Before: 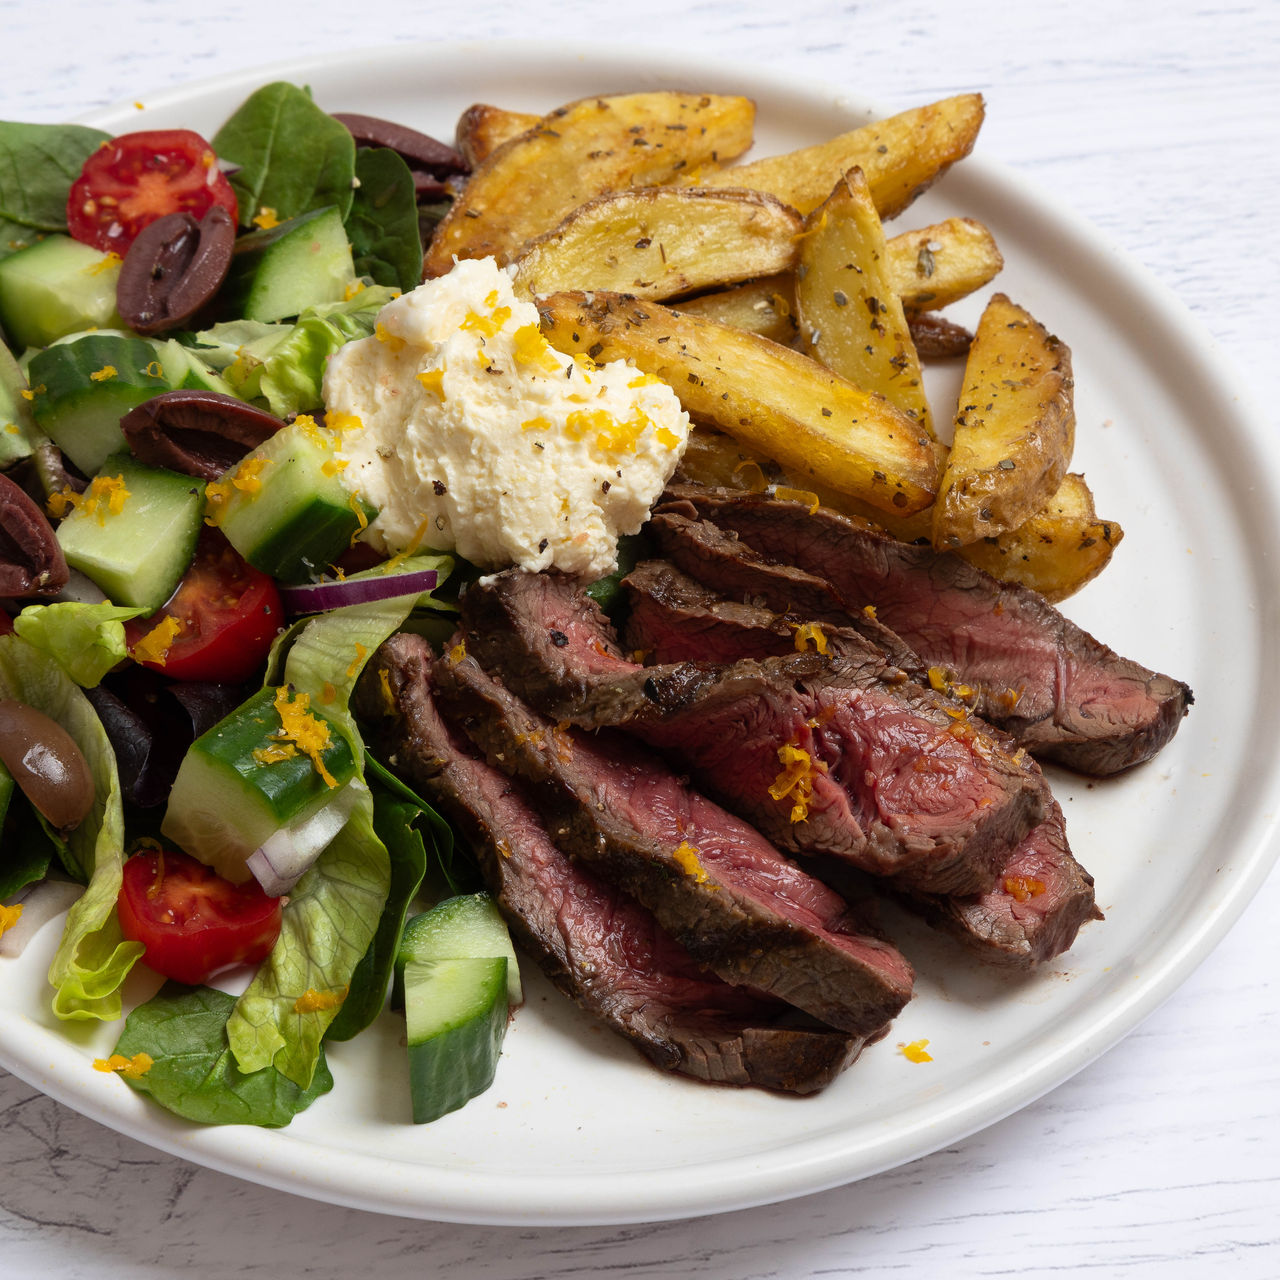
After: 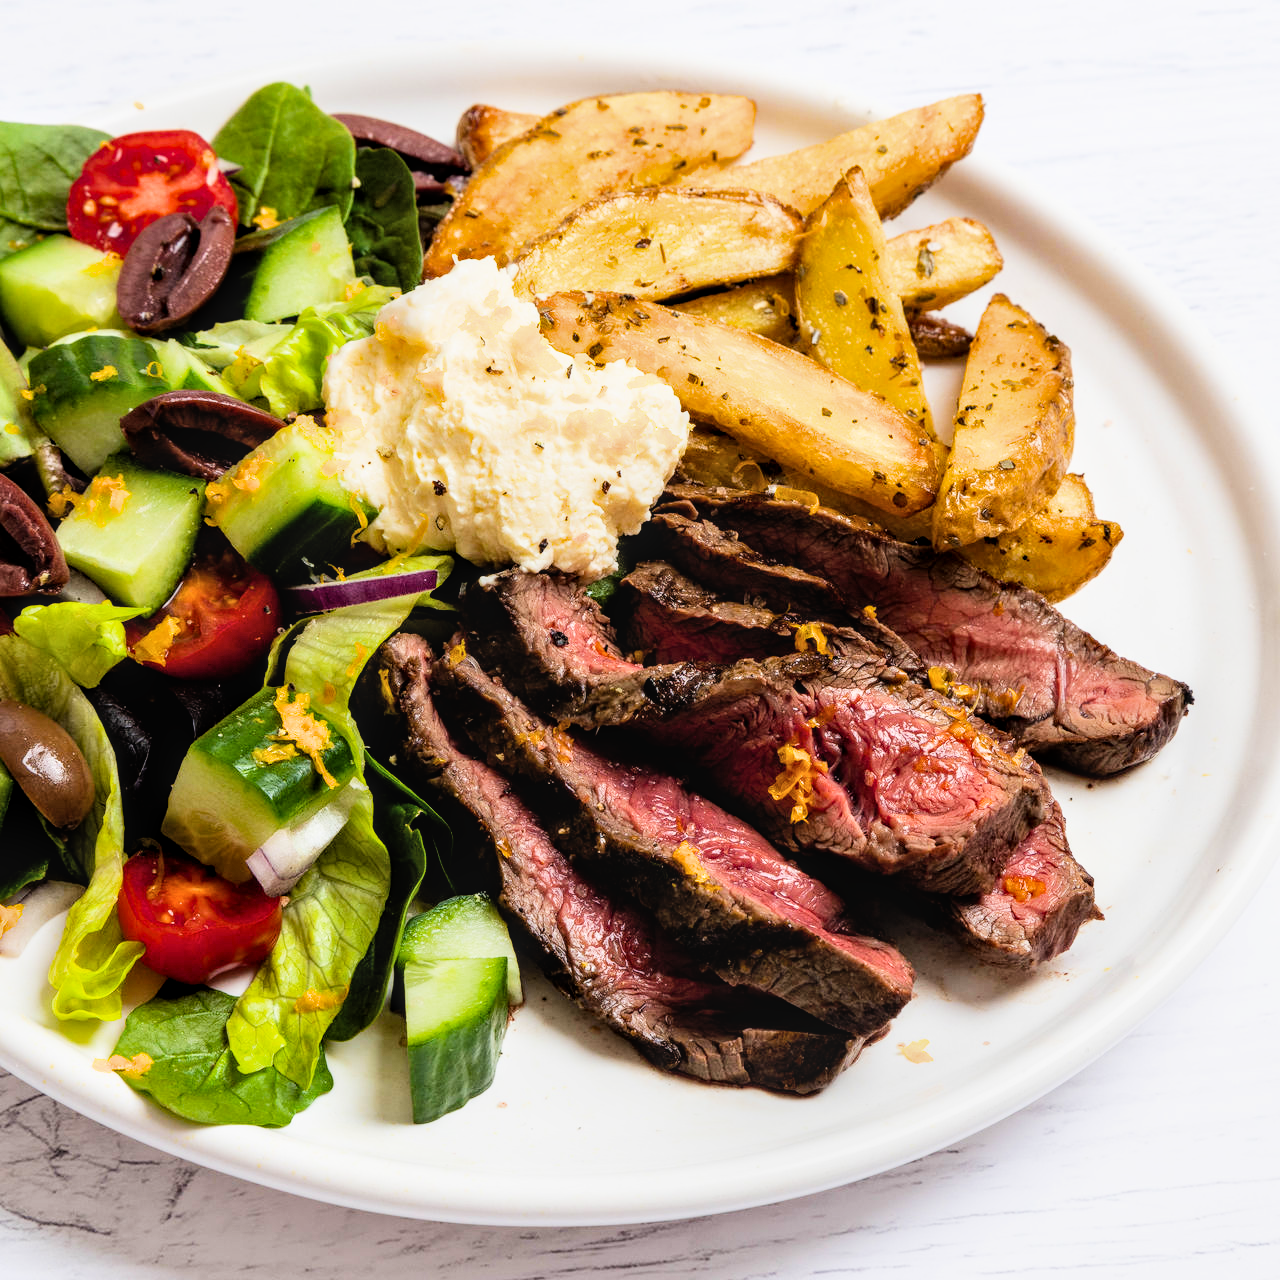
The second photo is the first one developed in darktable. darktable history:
color balance rgb: perceptual saturation grading › global saturation 20%, global vibrance 20%
filmic rgb: black relative exposure -5 EV, hardness 2.88, contrast 1.4, highlights saturation mix -30%
exposure: black level correction 0, exposure 1 EV, compensate highlight preservation false
local contrast: on, module defaults
